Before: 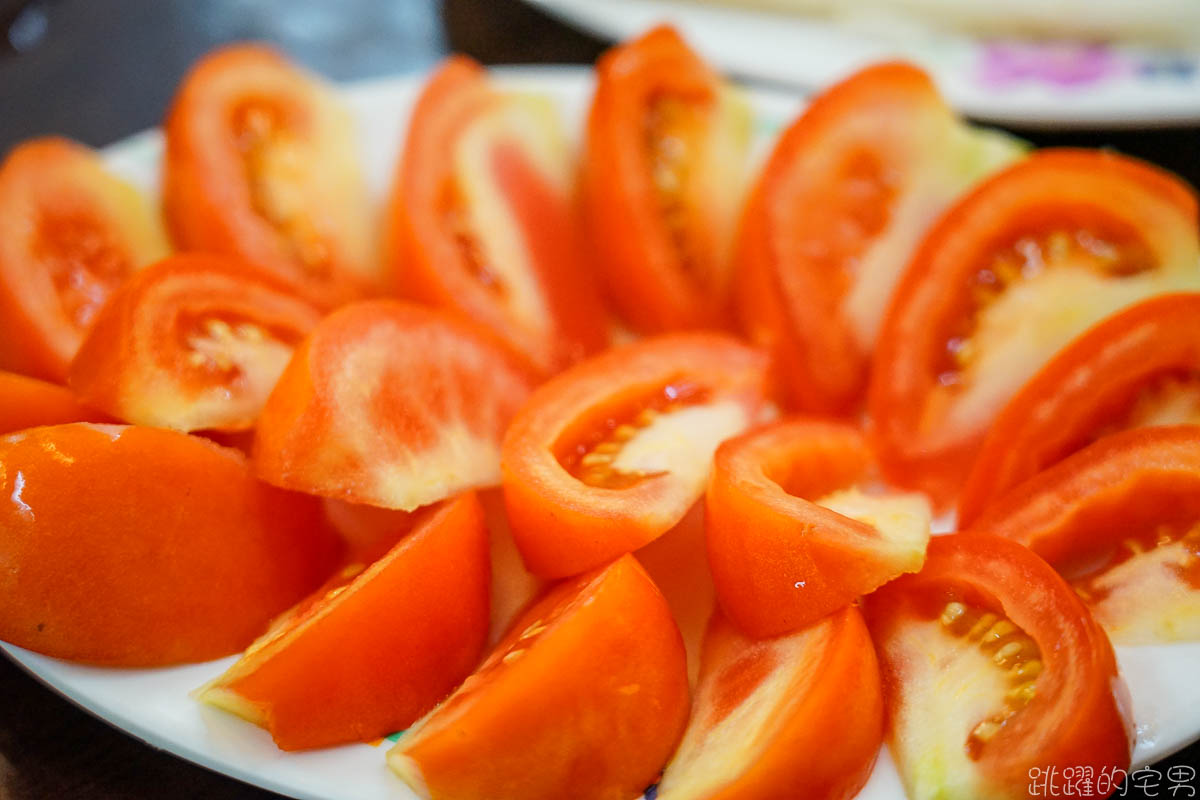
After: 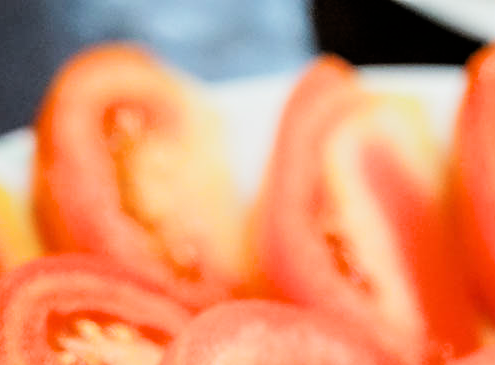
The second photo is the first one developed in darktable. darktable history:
tone equalizer: -8 EV -0.402 EV, -7 EV -0.388 EV, -6 EV -0.301 EV, -5 EV -0.201 EV, -3 EV 0.247 EV, -2 EV 0.346 EV, -1 EV 0.369 EV, +0 EV 0.395 EV
filmic rgb: black relative exposure -5.03 EV, white relative exposure 3.5 EV, hardness 3.17, contrast 1.4, highlights saturation mix -30.36%
crop and rotate: left 10.9%, top 0.048%, right 47.786%, bottom 54.26%
